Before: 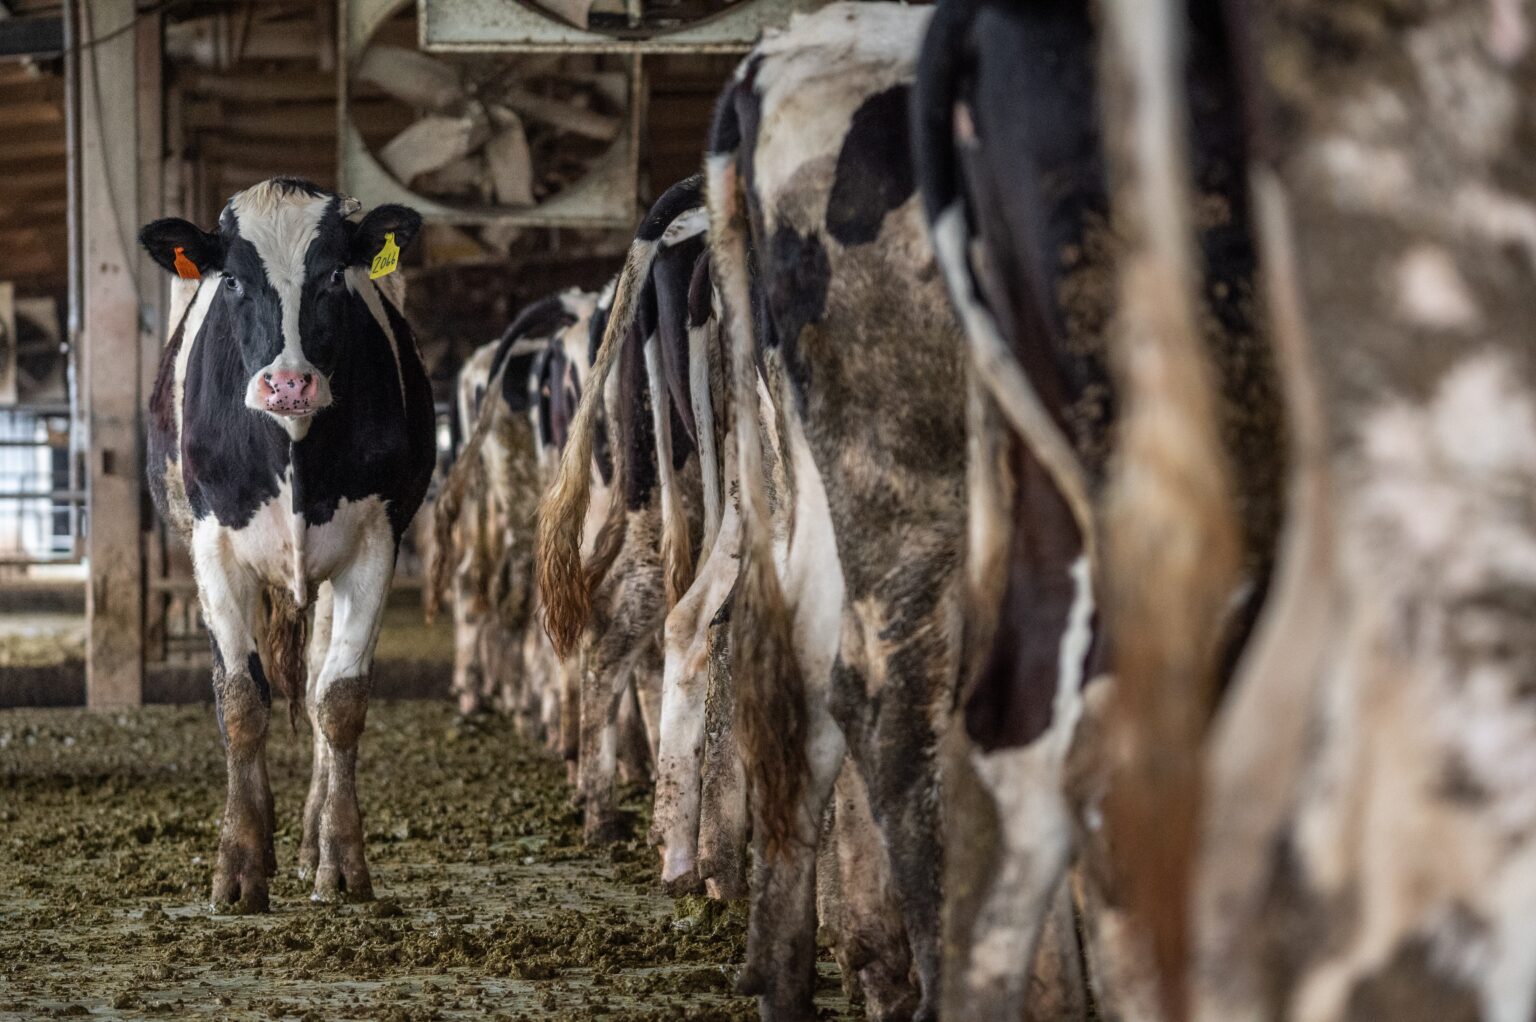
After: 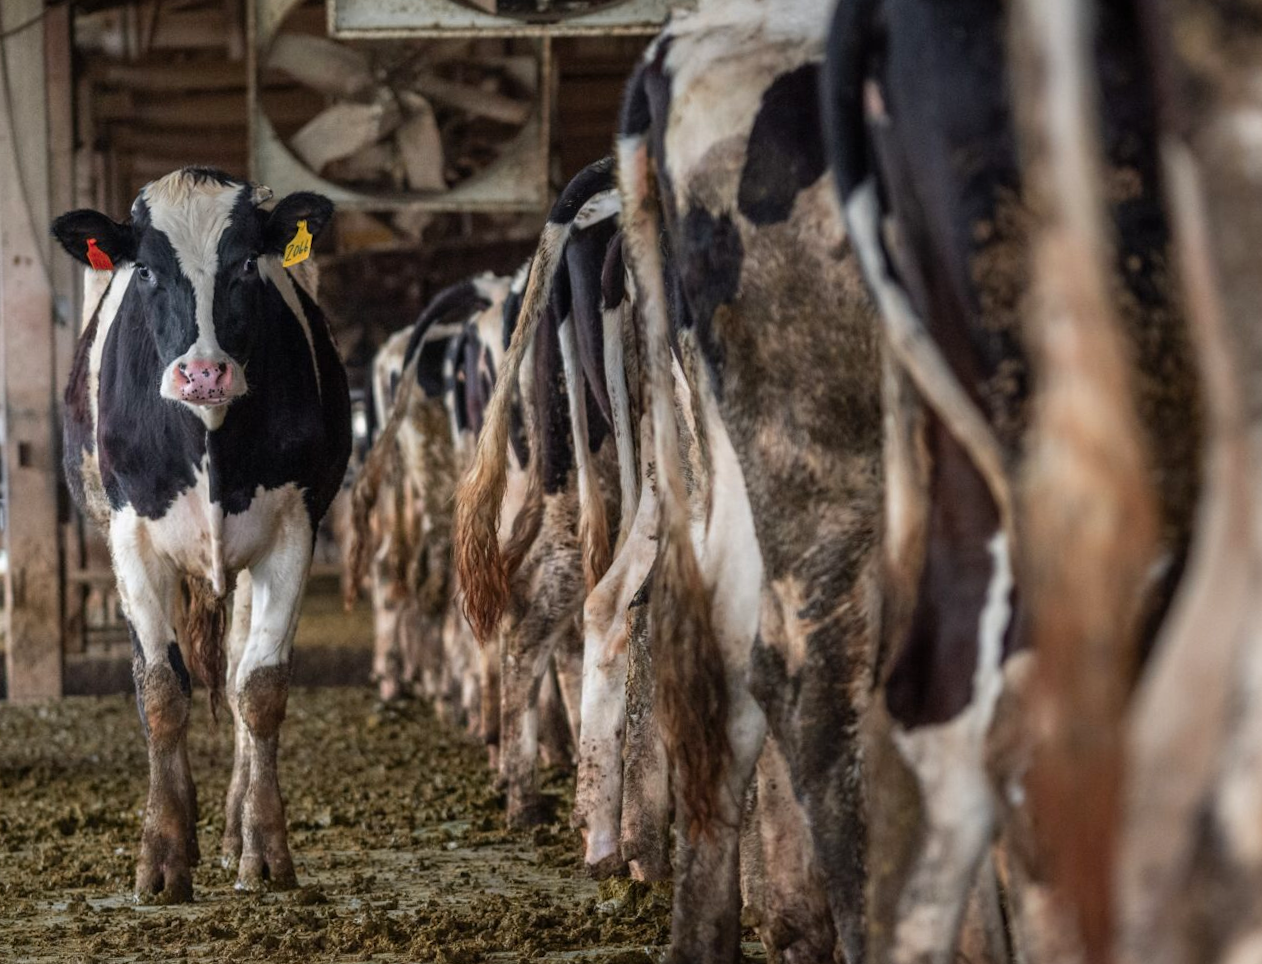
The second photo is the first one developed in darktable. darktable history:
color zones: curves: ch1 [(0.263, 0.53) (0.376, 0.287) (0.487, 0.512) (0.748, 0.547) (1, 0.513)]; ch2 [(0.262, 0.45) (0.751, 0.477)], mix 31.98%
crop and rotate: angle 1°, left 4.281%, top 0.642%, right 11.383%, bottom 2.486%
